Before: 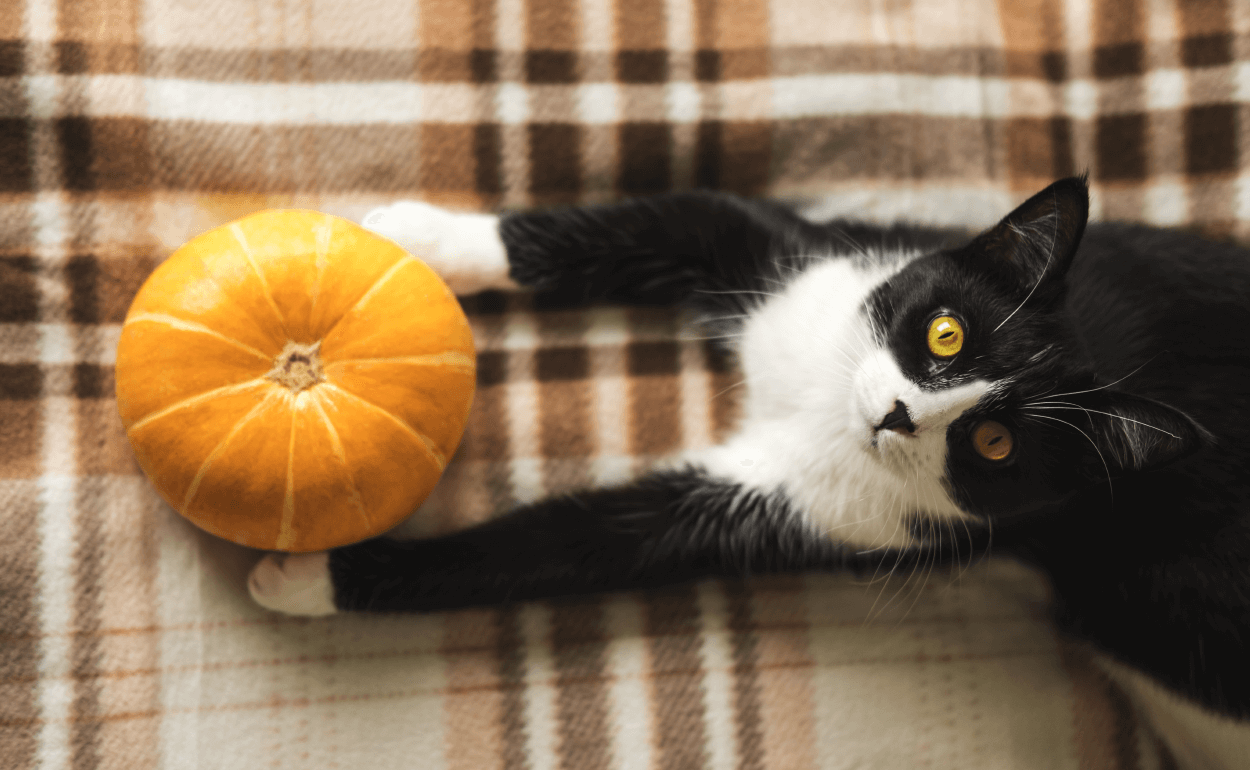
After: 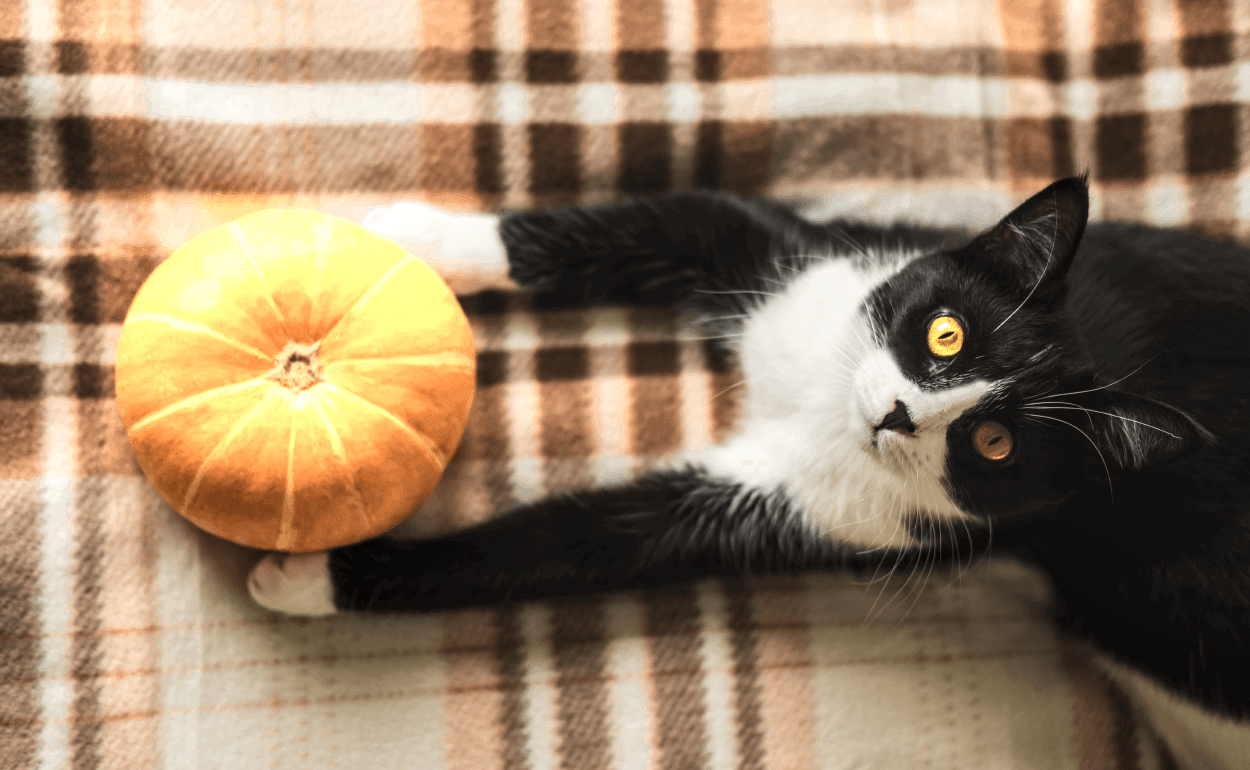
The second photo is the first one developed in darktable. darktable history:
color zones: curves: ch0 [(0.018, 0.548) (0.197, 0.654) (0.425, 0.447) (0.605, 0.658) (0.732, 0.579)]; ch1 [(0.105, 0.531) (0.224, 0.531) (0.386, 0.39) (0.618, 0.456) (0.732, 0.456) (0.956, 0.421)]; ch2 [(0.039, 0.583) (0.215, 0.465) (0.399, 0.544) (0.465, 0.548) (0.614, 0.447) (0.724, 0.43) (0.882, 0.623) (0.956, 0.632)]
local contrast: on, module defaults
